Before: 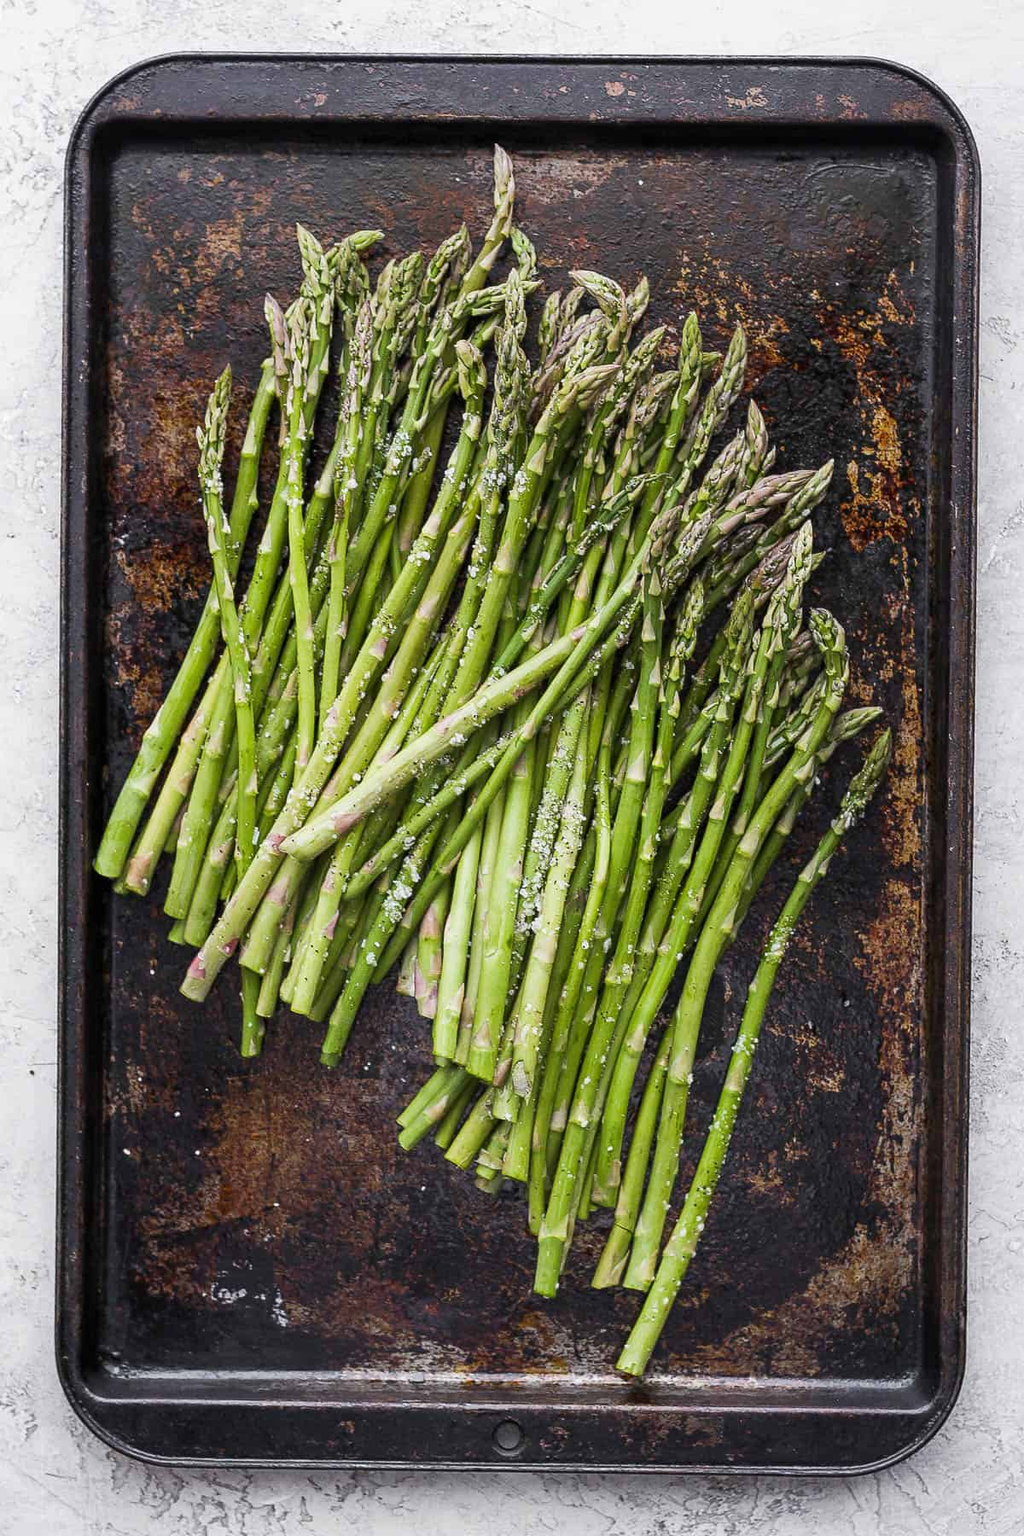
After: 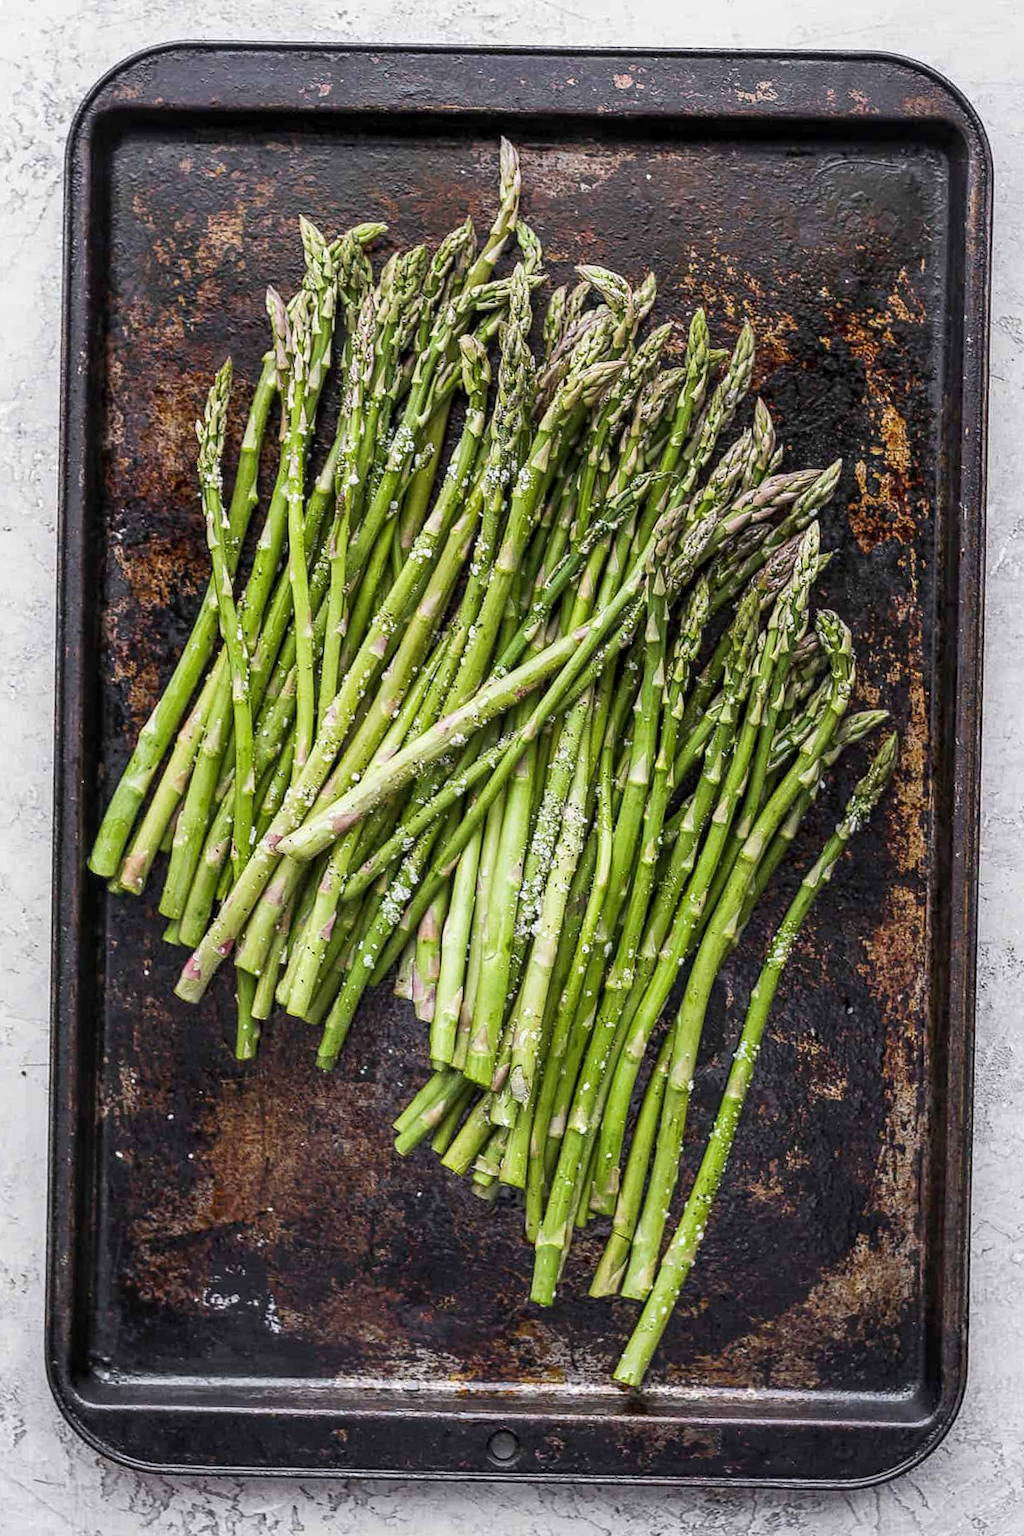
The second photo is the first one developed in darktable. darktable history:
crop and rotate: angle -0.5°
local contrast: detail 130%
